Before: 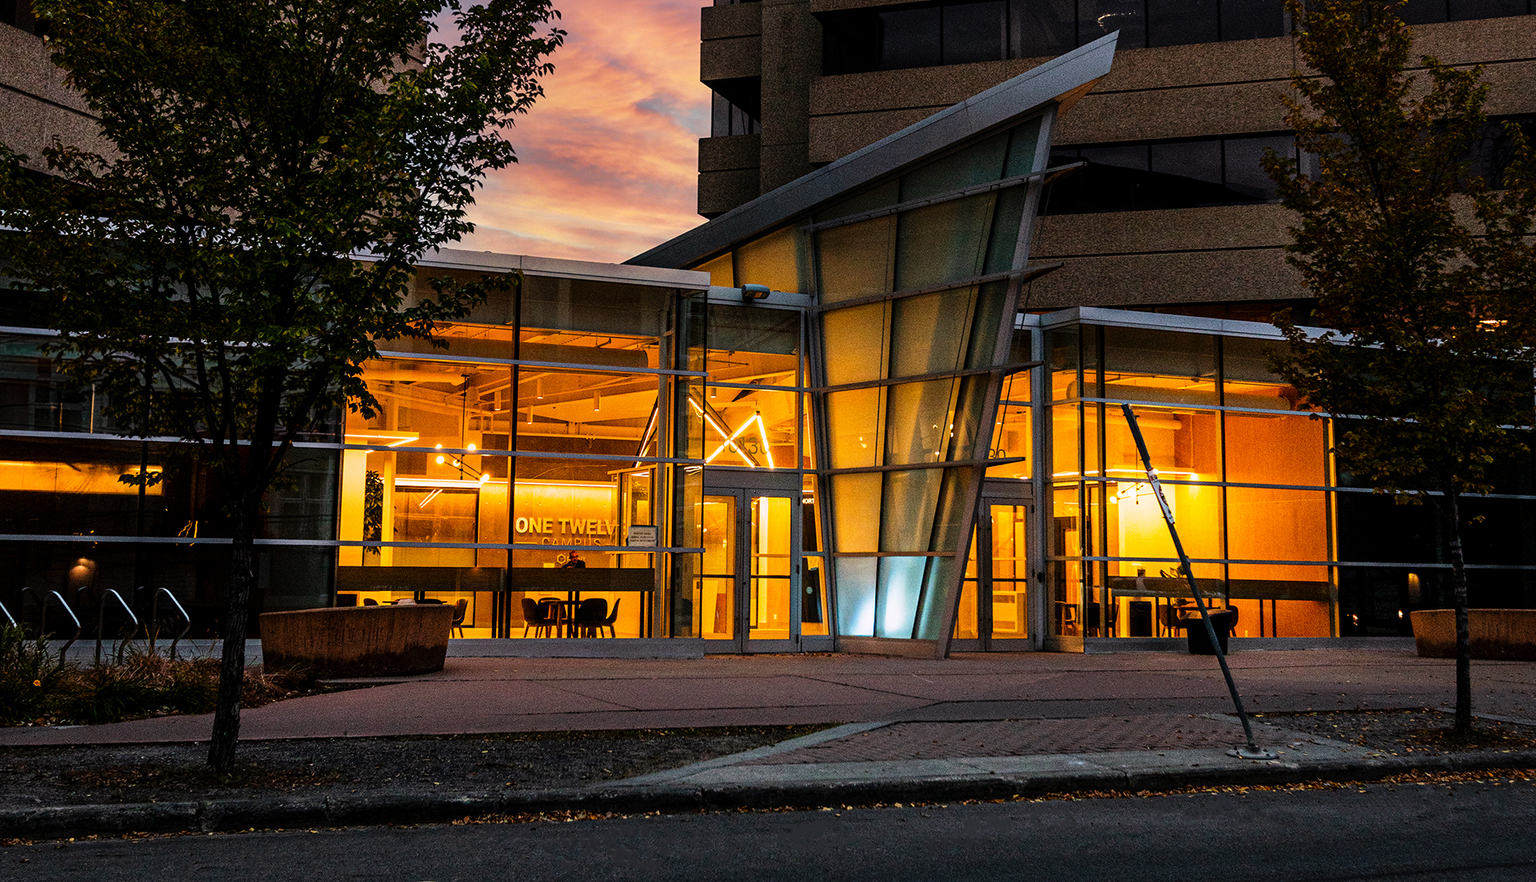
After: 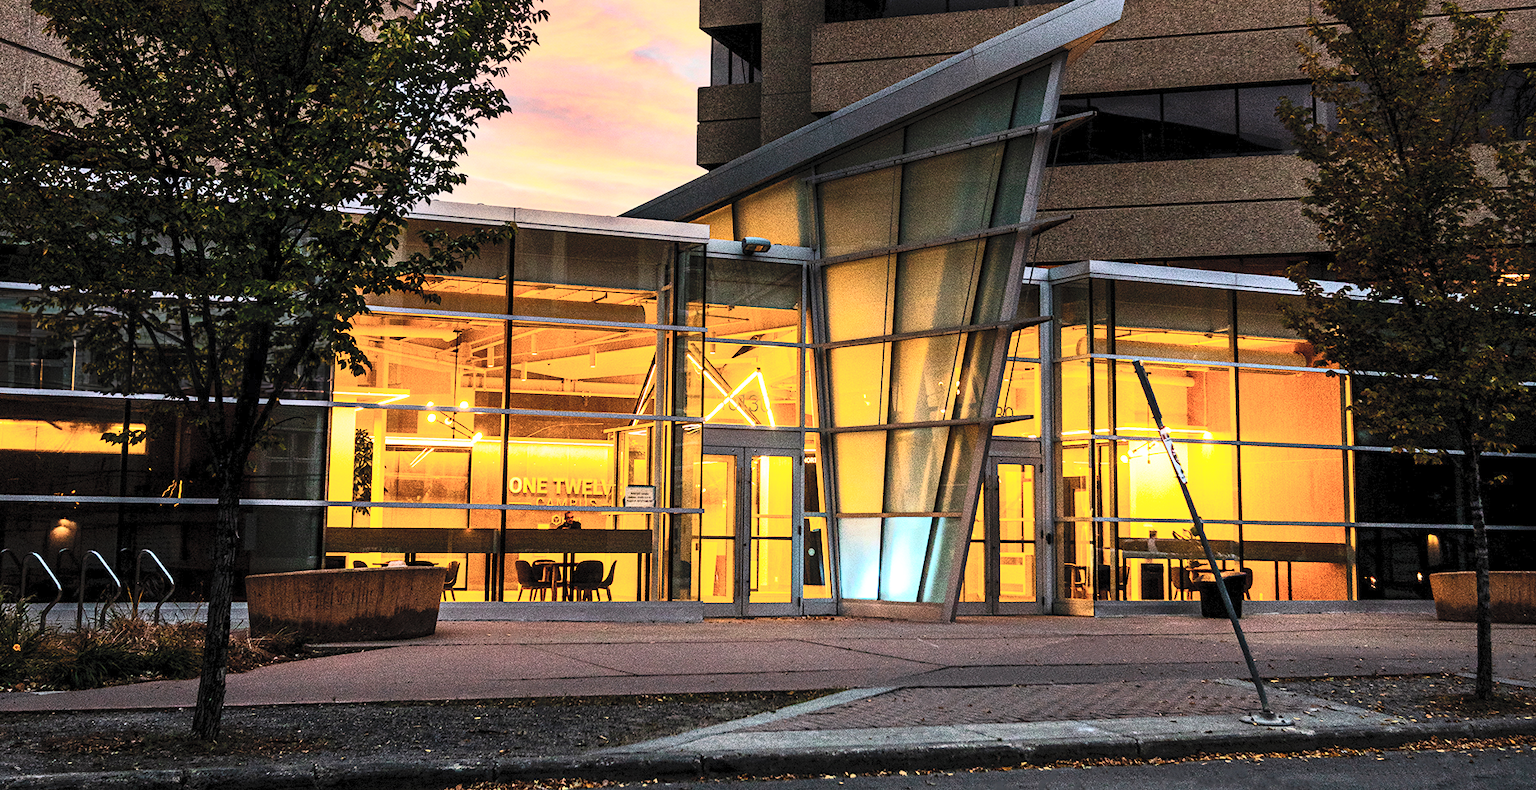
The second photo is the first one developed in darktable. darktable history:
exposure: exposure 0.226 EV, compensate highlight preservation false
contrast brightness saturation: contrast 0.39, brightness 0.534
crop: left 1.369%, top 6.136%, right 1.392%, bottom 6.681%
